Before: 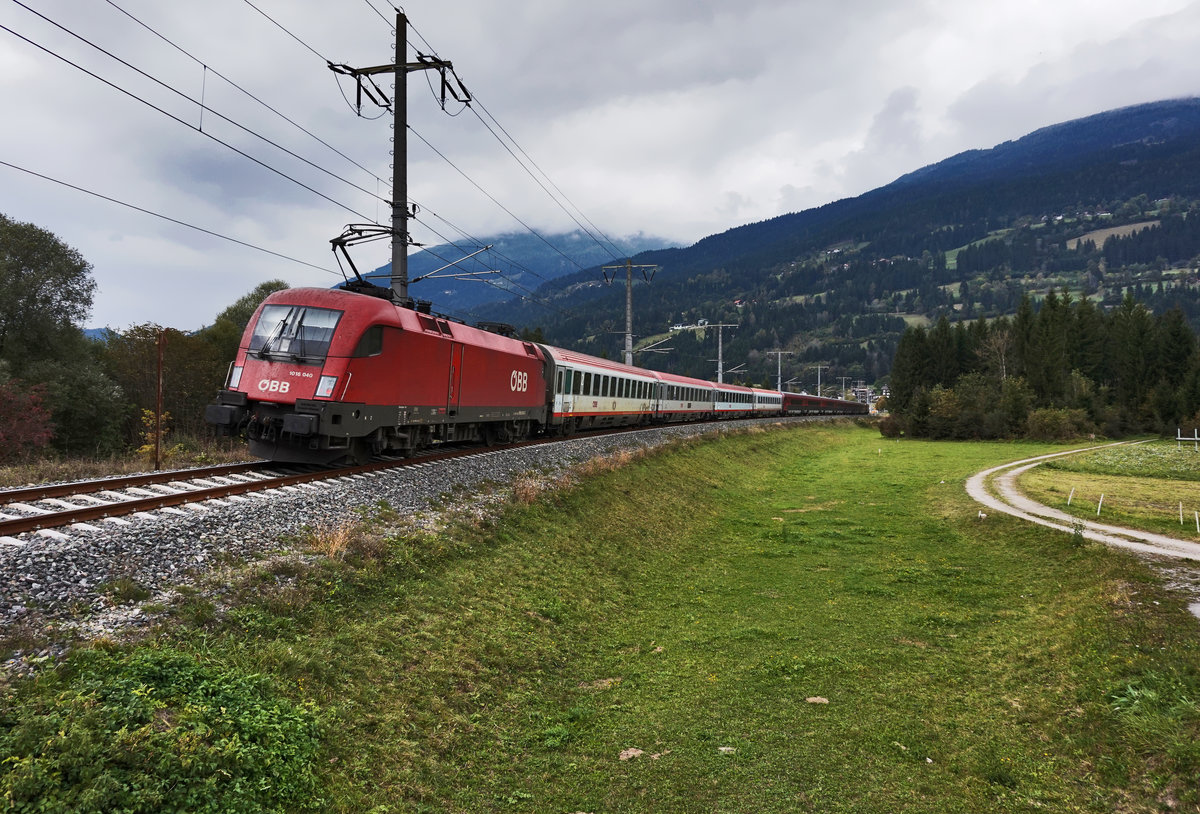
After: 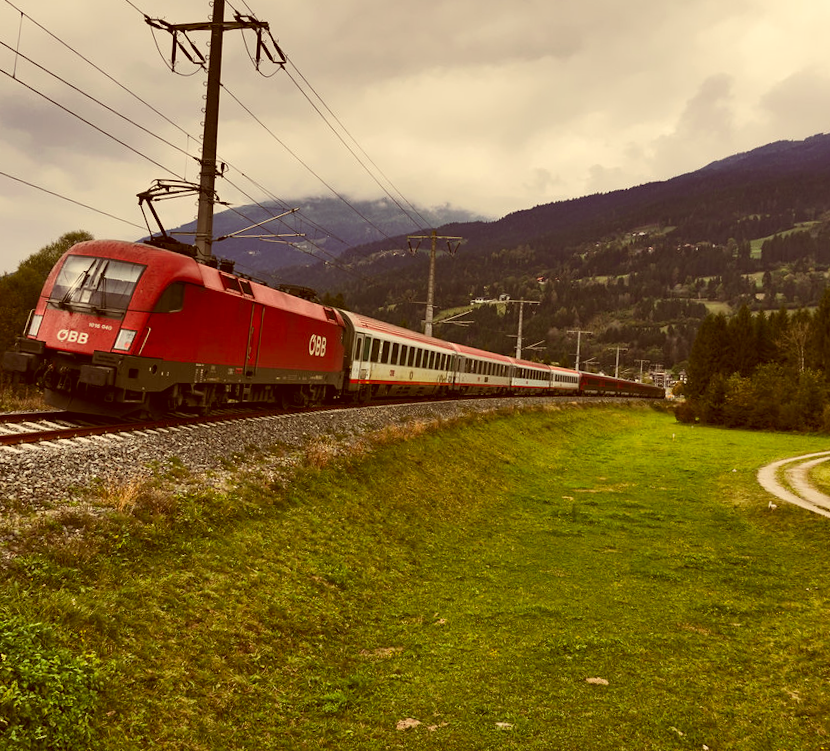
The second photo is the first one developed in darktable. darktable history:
color correction: highlights a* 1.12, highlights b* 24.26, shadows a* 15.58, shadows b* 24.26
crop and rotate: angle -3.27°, left 14.277%, top 0.028%, right 10.766%, bottom 0.028%
